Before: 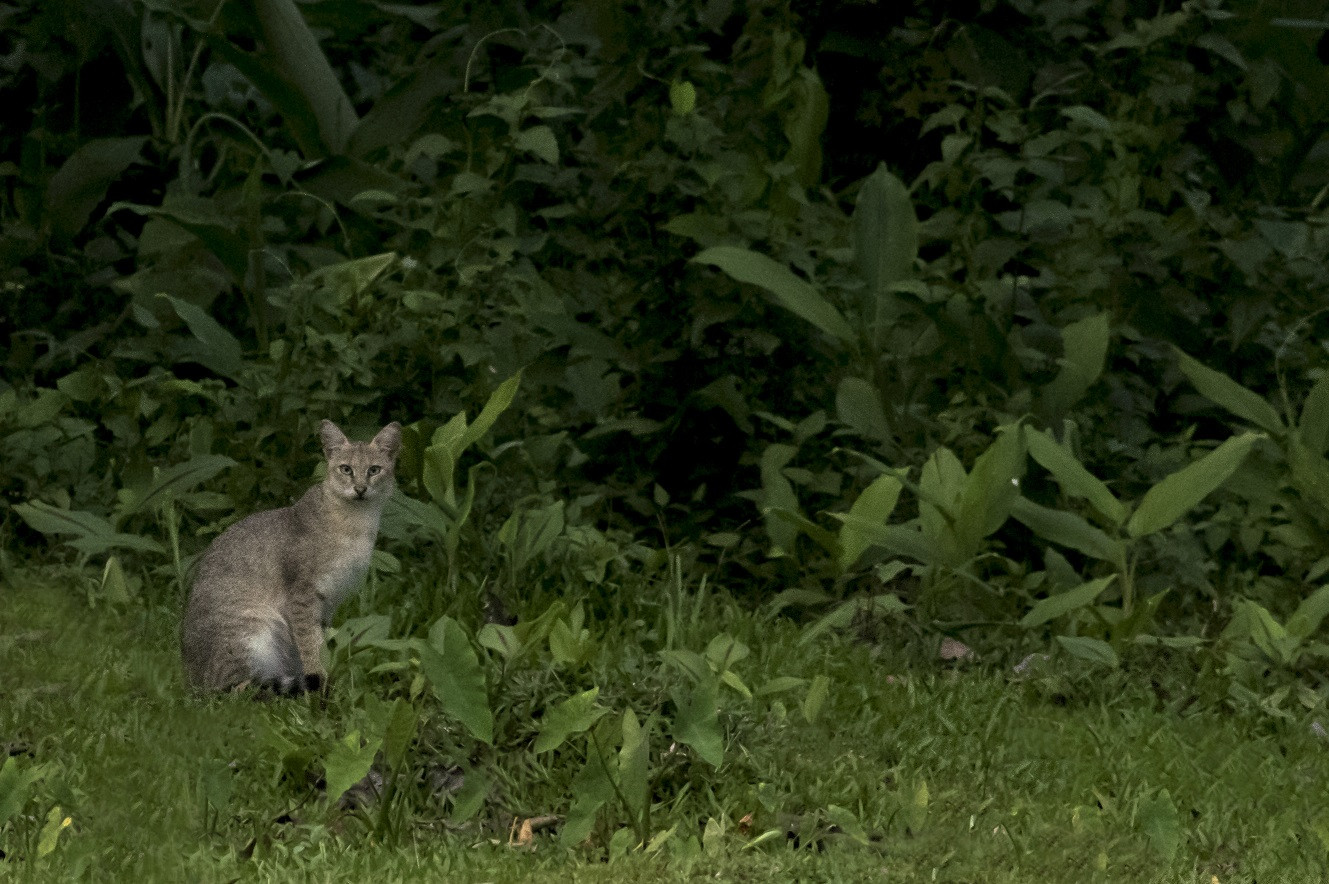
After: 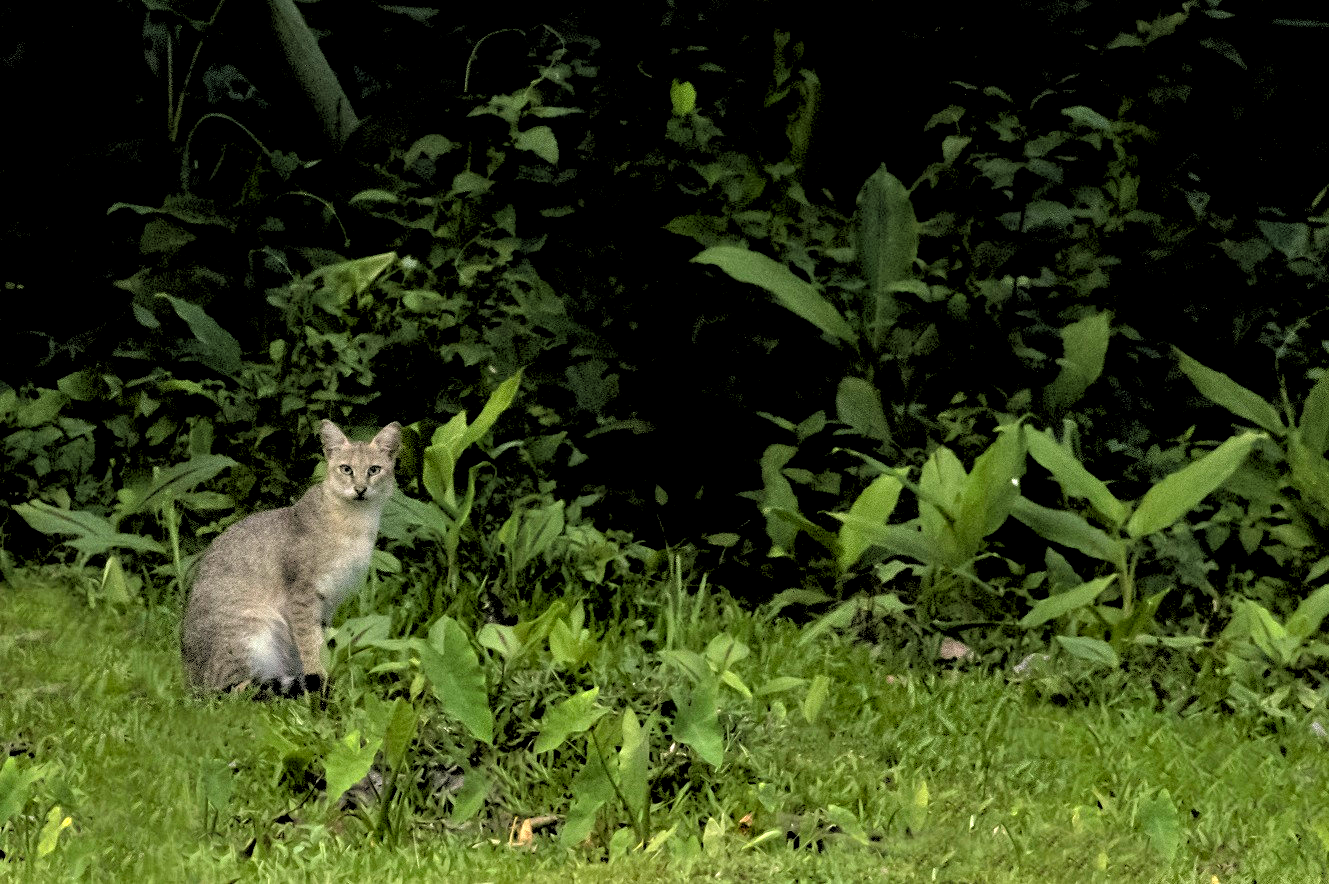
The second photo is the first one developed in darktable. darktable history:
rgb levels: levels [[0.029, 0.461, 0.922], [0, 0.5, 1], [0, 0.5, 1]]
tone equalizer: -7 EV 0.15 EV, -6 EV 0.6 EV, -5 EV 1.15 EV, -4 EV 1.33 EV, -3 EV 1.15 EV, -2 EV 0.6 EV, -1 EV 0.15 EV, mask exposure compensation -0.5 EV
contrast brightness saturation: contrast 0.08, saturation 0.2
